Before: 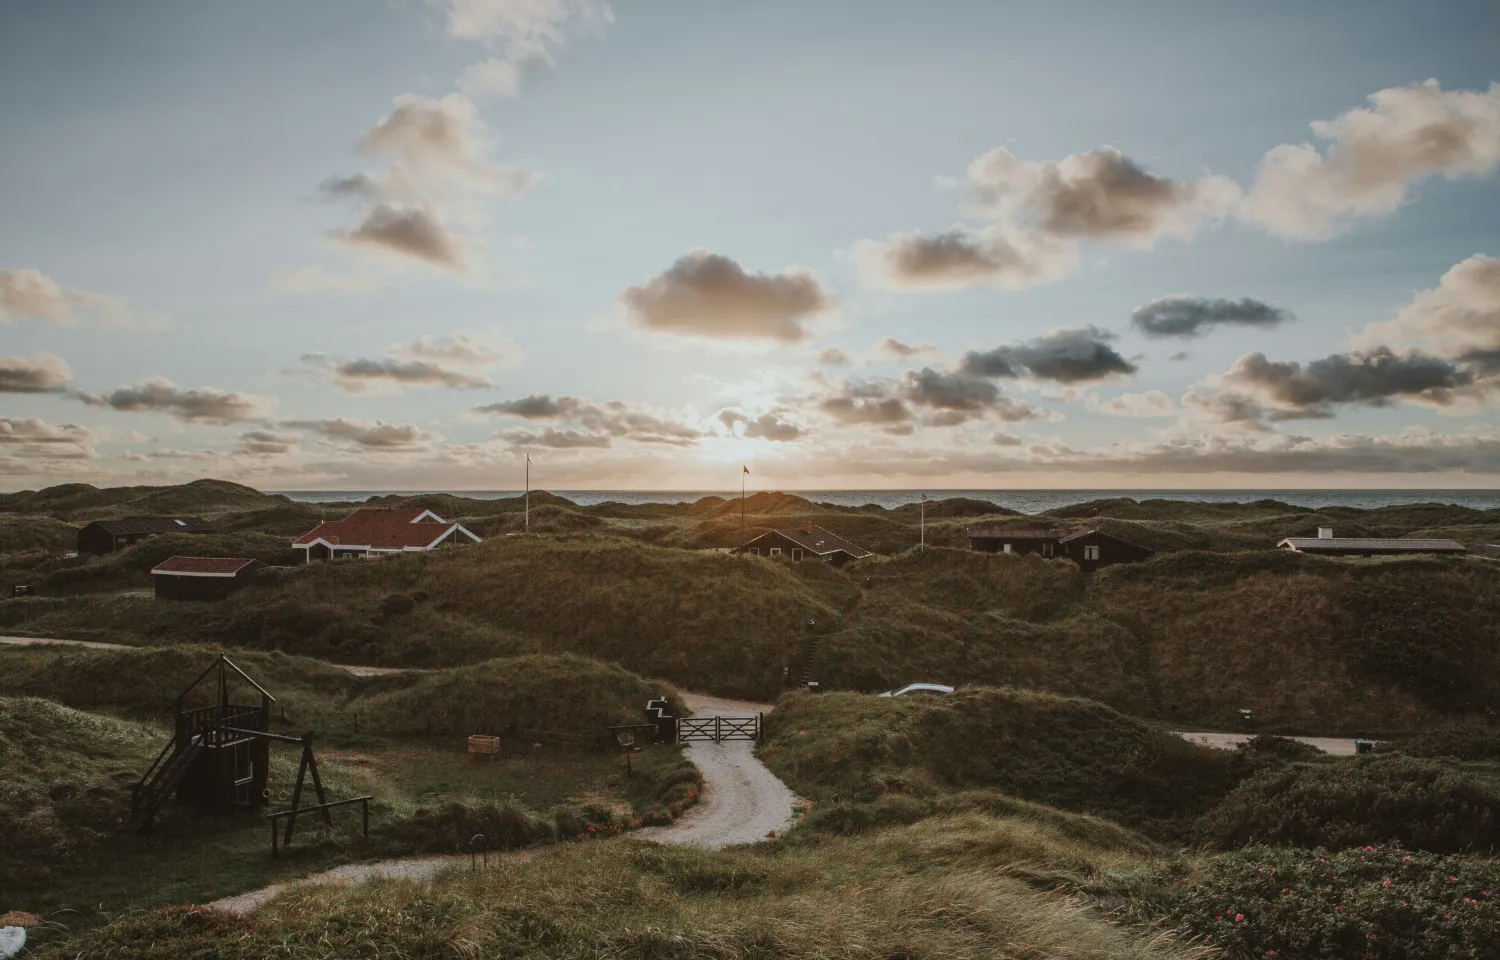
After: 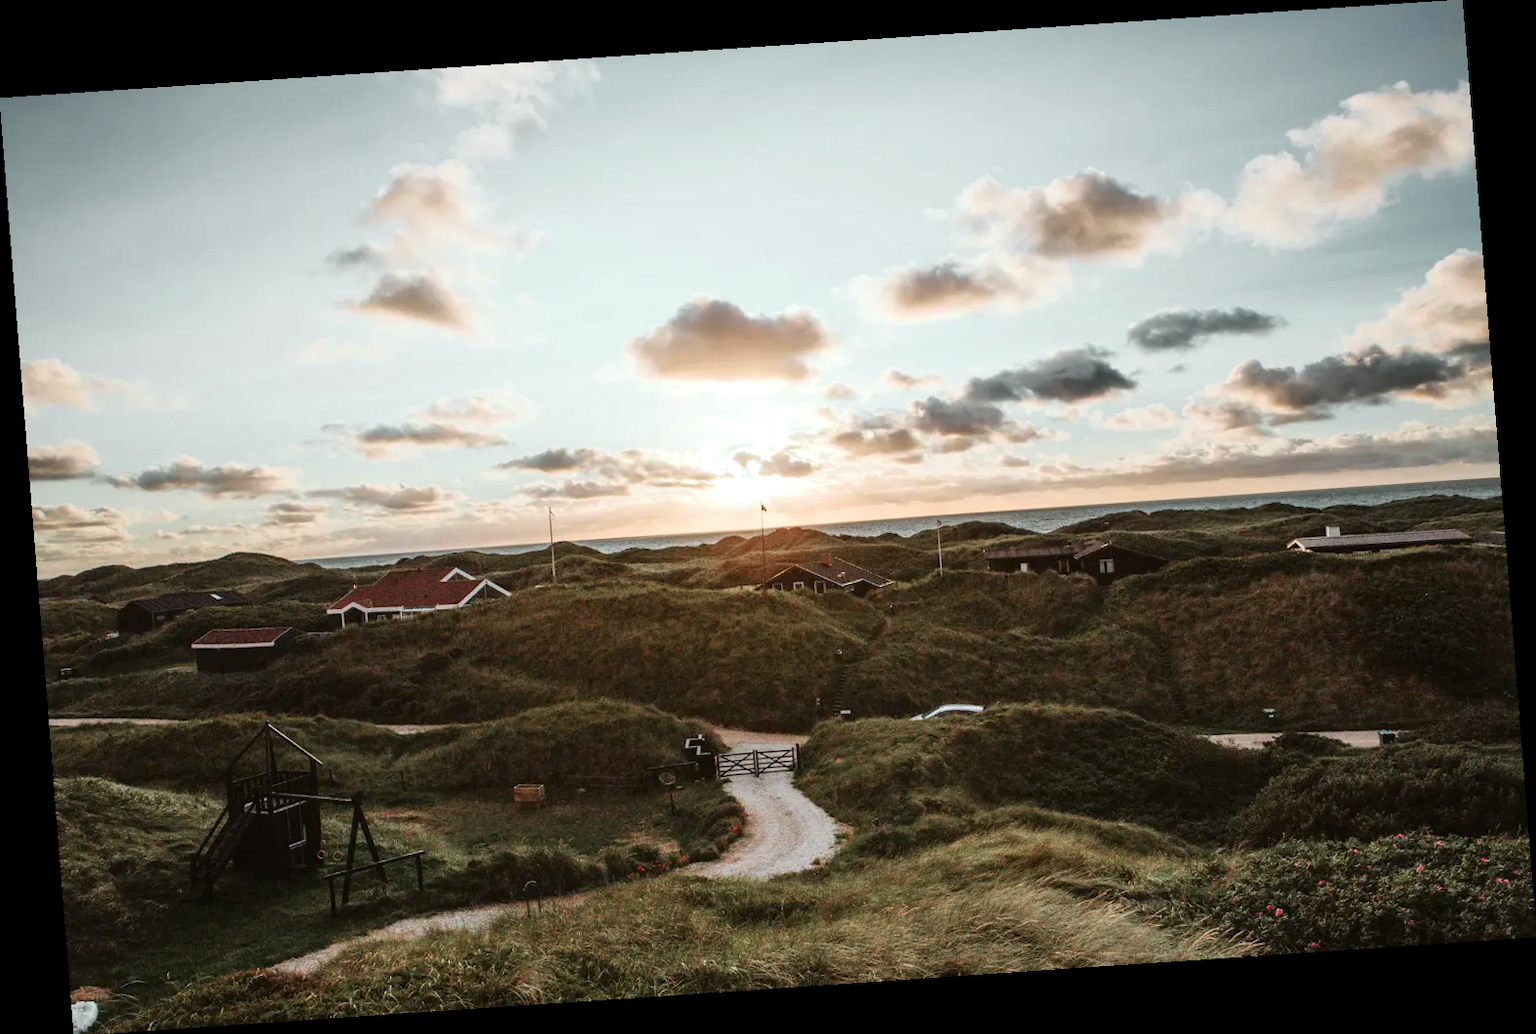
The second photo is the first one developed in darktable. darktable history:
rotate and perspective: rotation -4.2°, shear 0.006, automatic cropping off
tone curve: curves: ch0 [(0, 0) (0.058, 0.027) (0.214, 0.183) (0.304, 0.288) (0.561, 0.554) (0.687, 0.677) (0.768, 0.768) (0.858, 0.861) (0.986, 0.957)]; ch1 [(0, 0) (0.172, 0.123) (0.312, 0.296) (0.437, 0.429) (0.471, 0.469) (0.502, 0.5) (0.513, 0.515) (0.583, 0.604) (0.631, 0.659) (0.703, 0.721) (0.889, 0.924) (1, 1)]; ch2 [(0, 0) (0.411, 0.424) (0.485, 0.497) (0.502, 0.5) (0.517, 0.511) (0.566, 0.573) (0.622, 0.613) (0.709, 0.677) (1, 1)], color space Lab, independent channels, preserve colors none
exposure: exposure 0.367 EV, compensate highlight preservation false
tone equalizer: -8 EV -0.417 EV, -7 EV -0.389 EV, -6 EV -0.333 EV, -5 EV -0.222 EV, -3 EV 0.222 EV, -2 EV 0.333 EV, -1 EV 0.389 EV, +0 EV 0.417 EV, edges refinement/feathering 500, mask exposure compensation -1.57 EV, preserve details no
